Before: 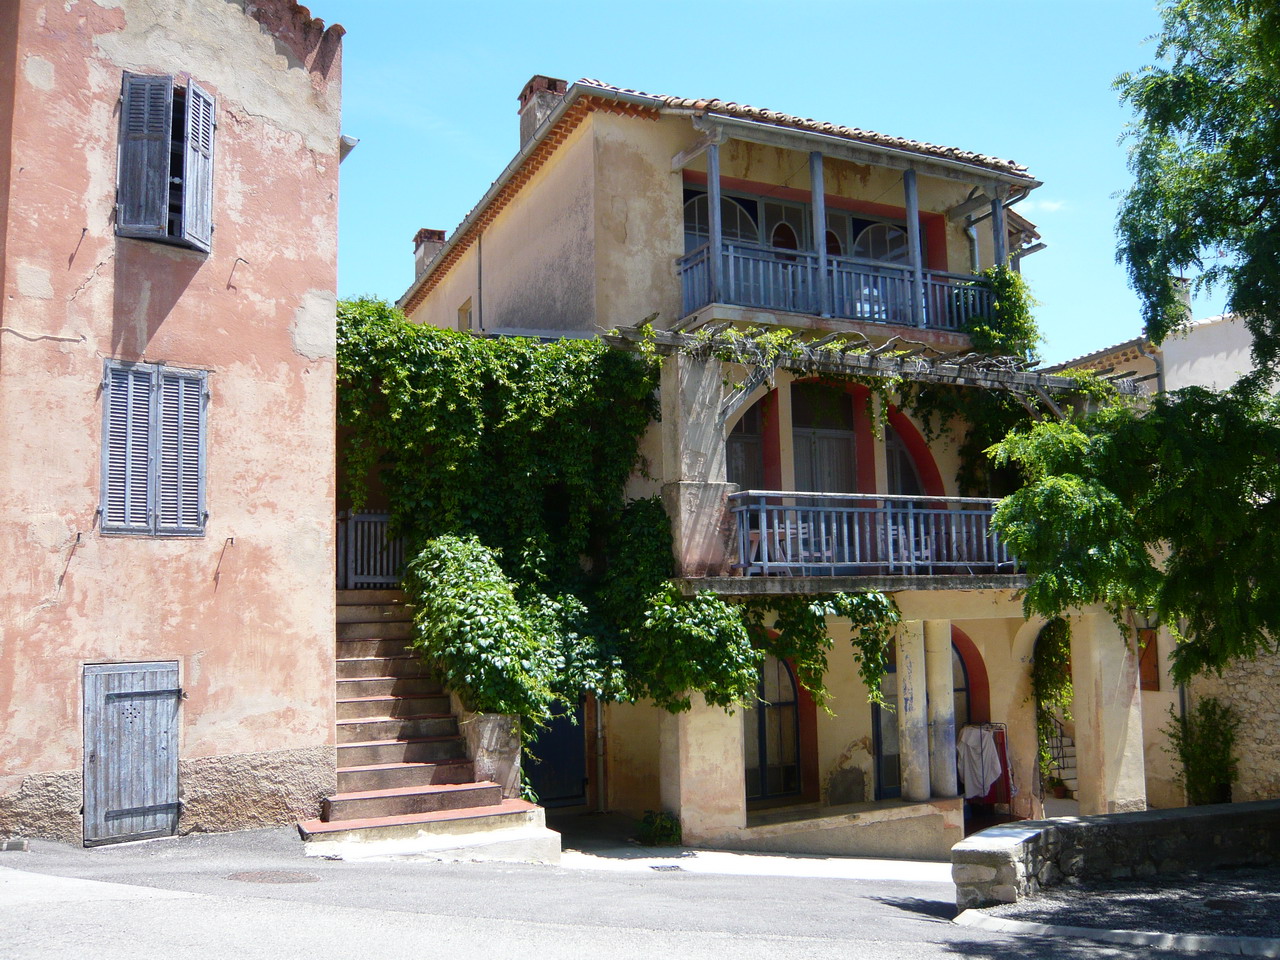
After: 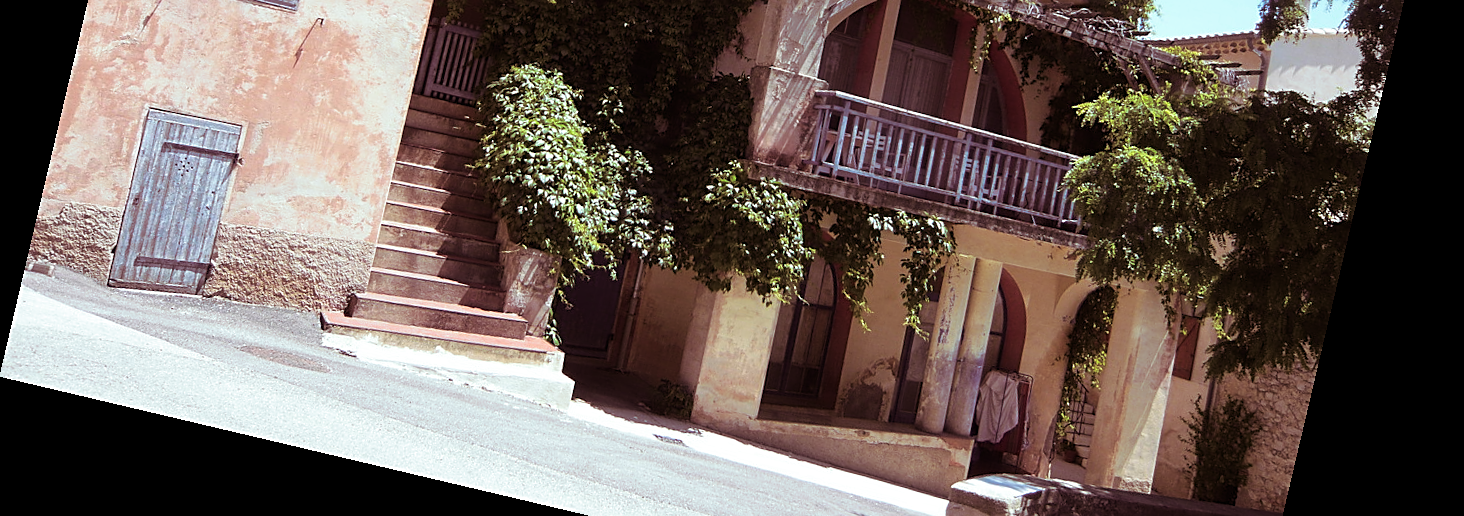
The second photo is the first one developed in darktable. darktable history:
rotate and perspective: rotation 13.27°, automatic cropping off
sharpen: on, module defaults
split-toning: highlights › hue 180°
crop: top 45.551%, bottom 12.262%
